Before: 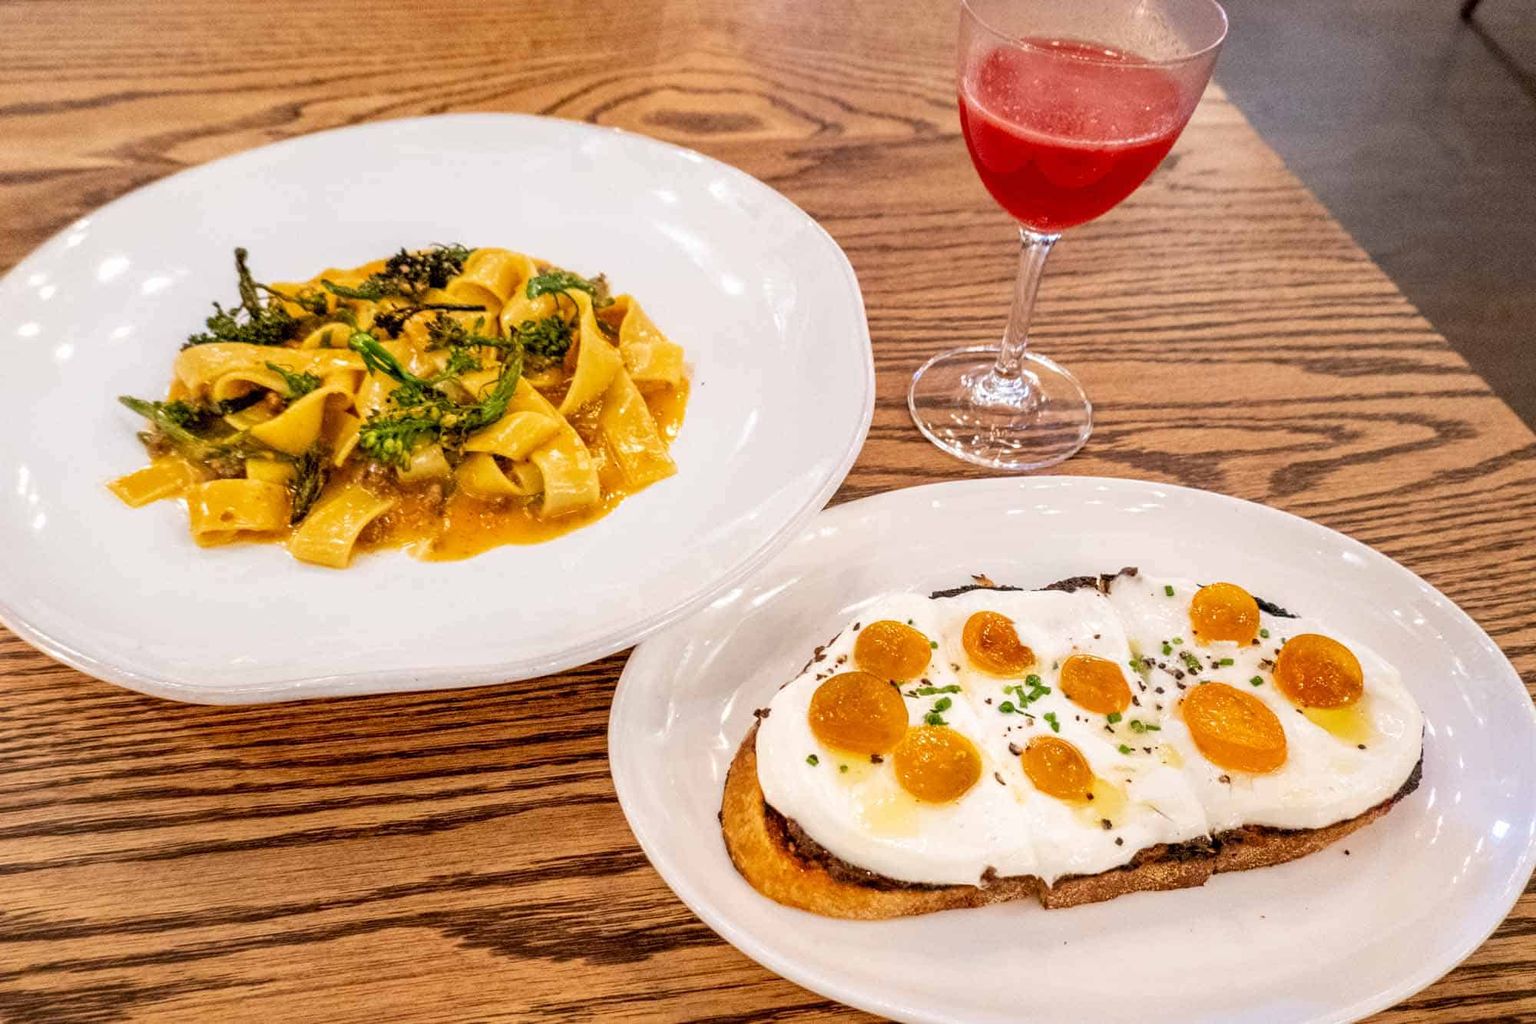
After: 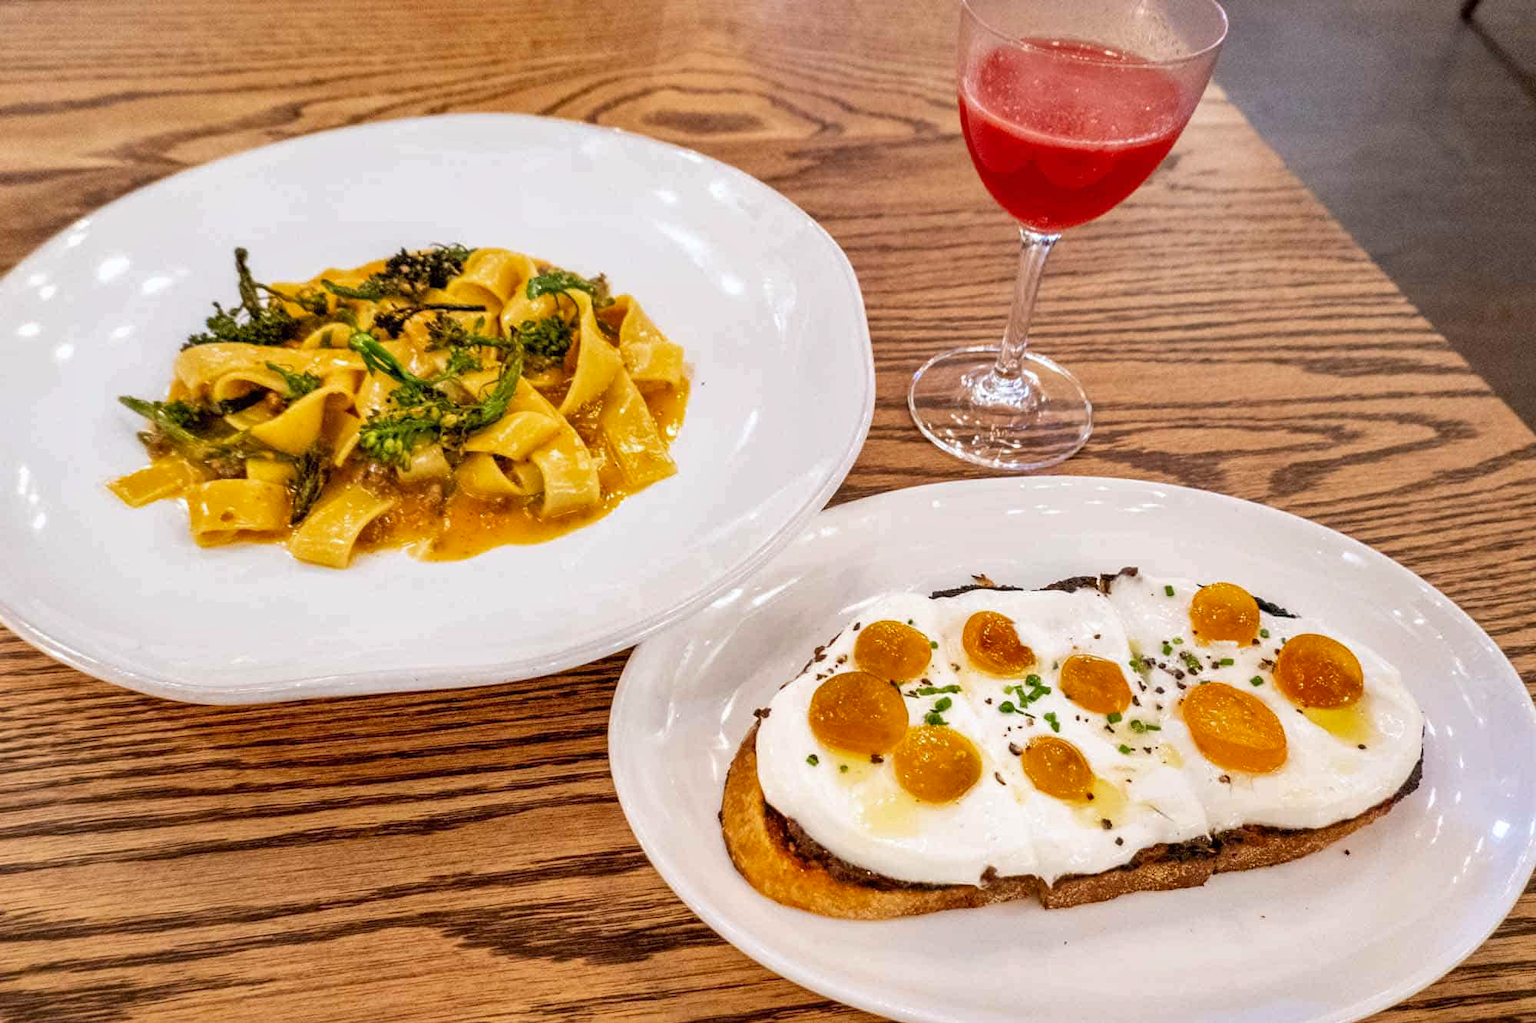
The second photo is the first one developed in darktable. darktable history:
white balance: red 0.988, blue 1.017
shadows and highlights: shadows 20.91, highlights -35.45, soften with gaussian
